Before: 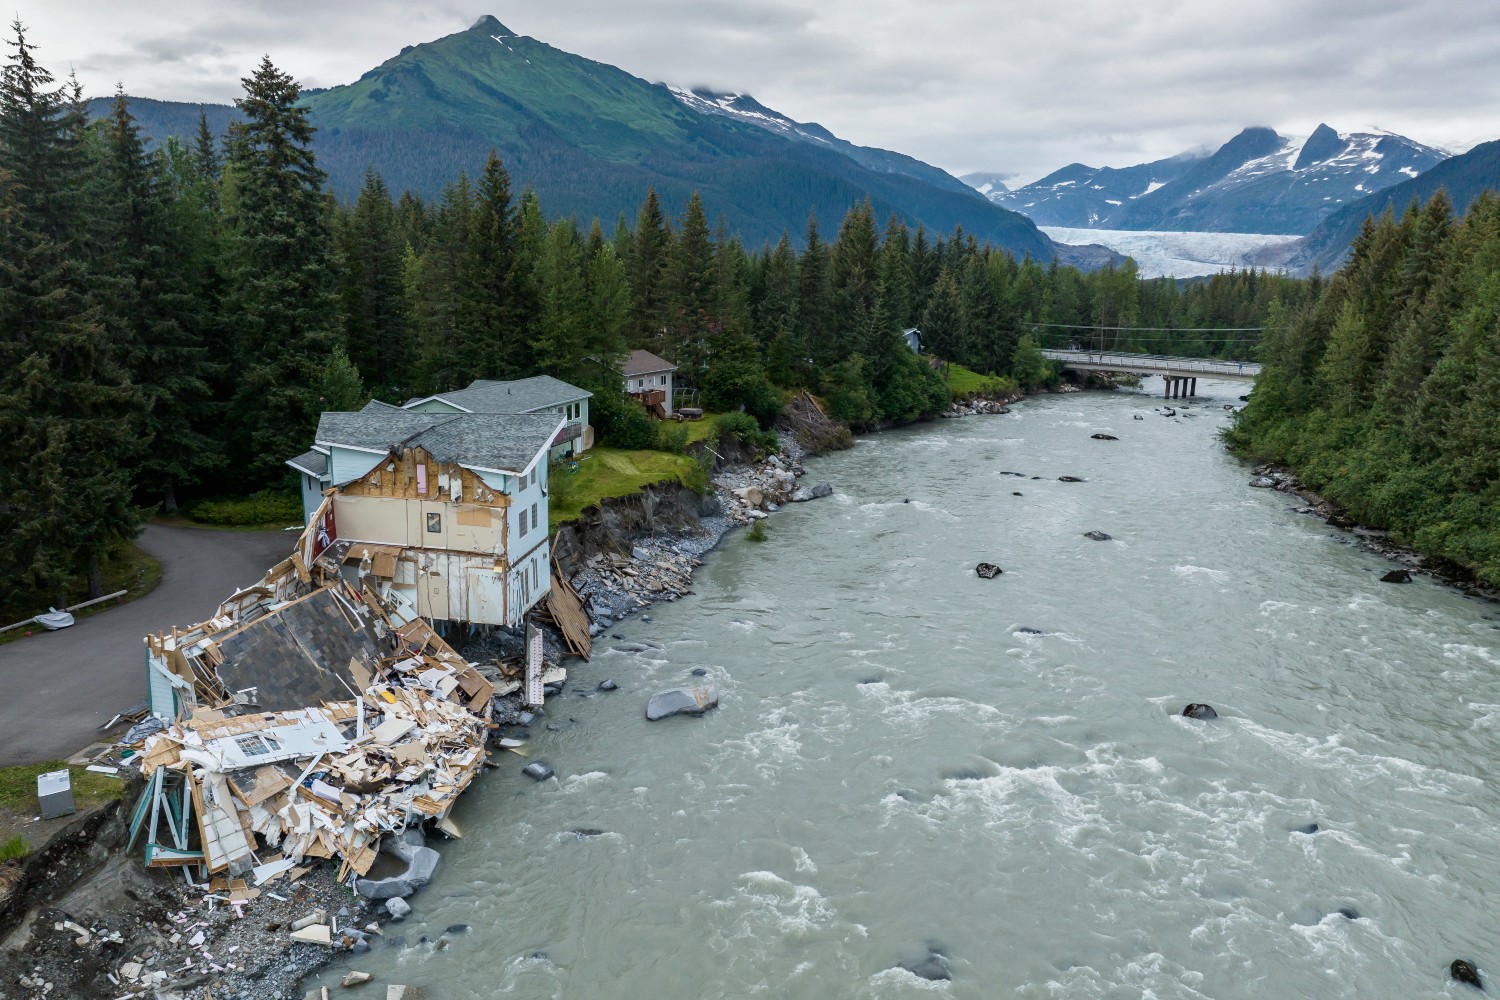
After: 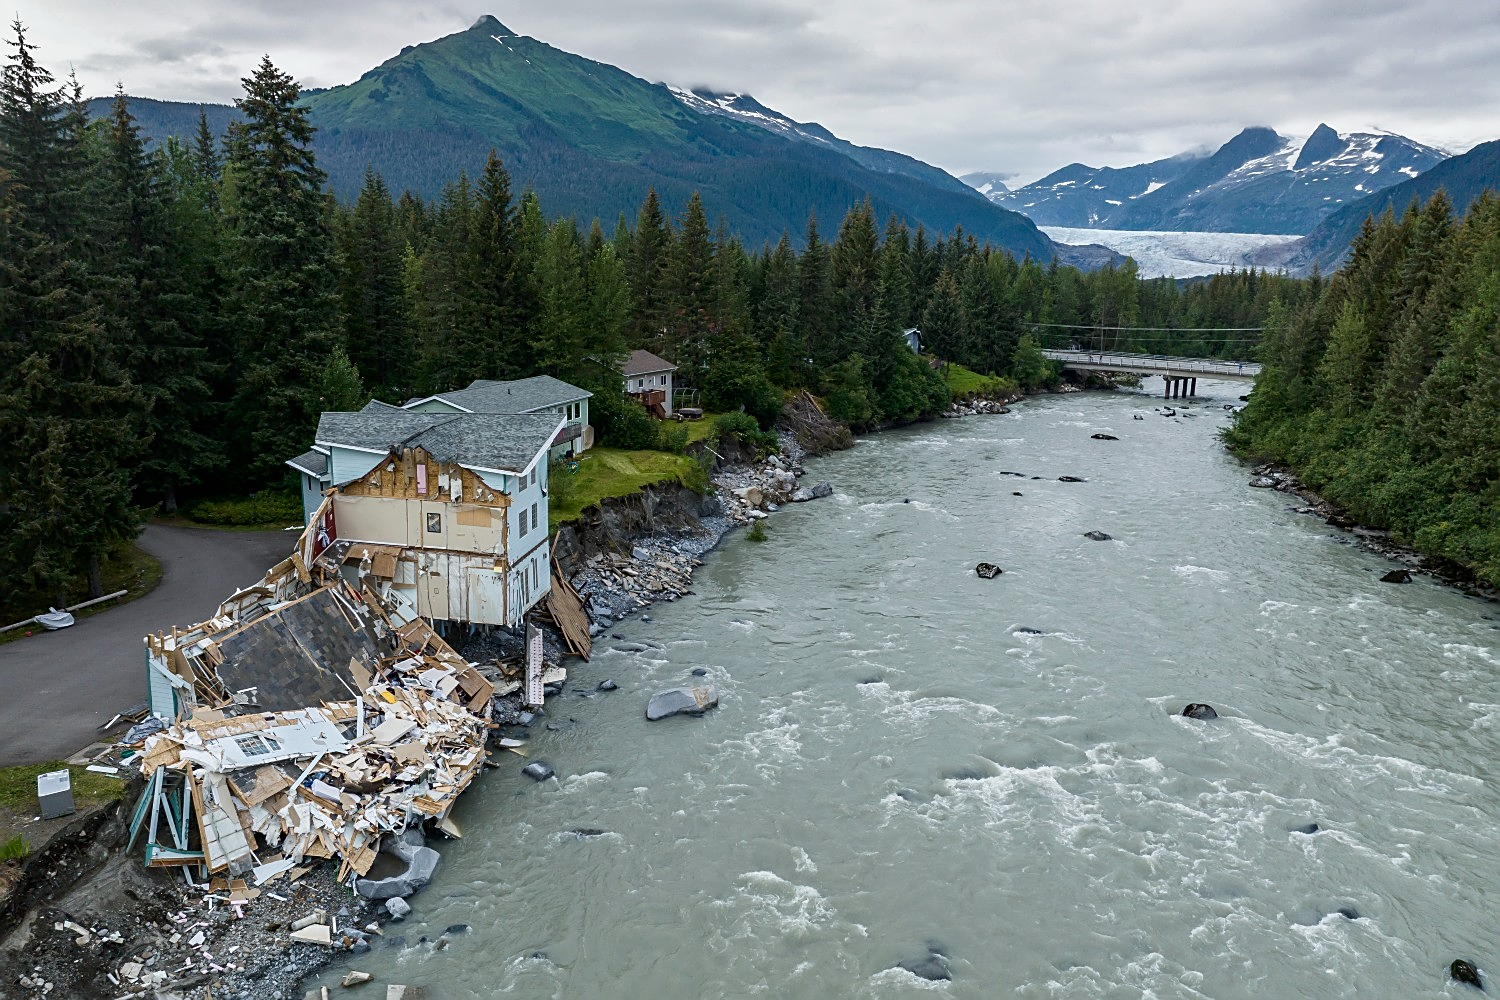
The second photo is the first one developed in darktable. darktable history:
contrast brightness saturation: contrast 0.03, brightness -0.041
sharpen: on, module defaults
